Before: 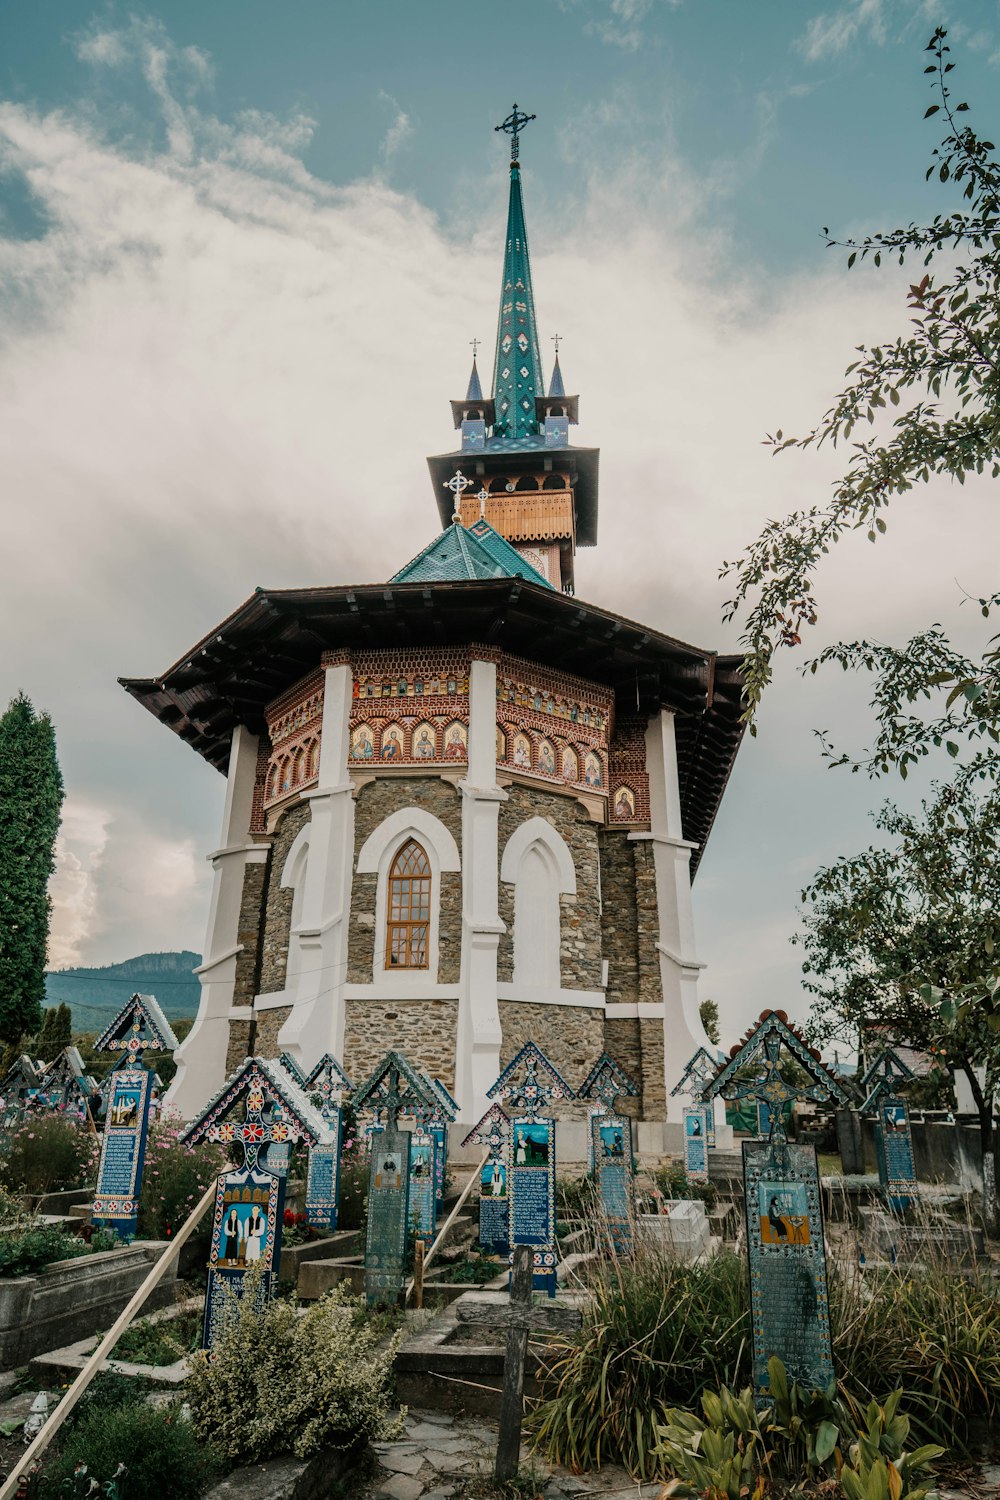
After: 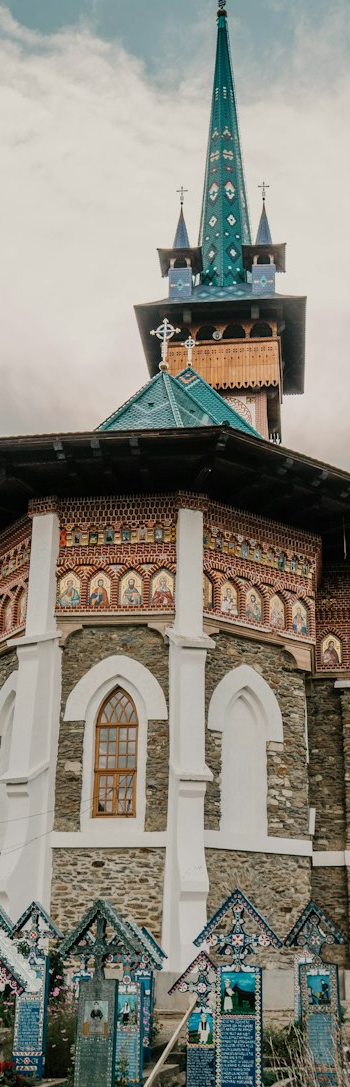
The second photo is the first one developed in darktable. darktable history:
crop and rotate: left 29.388%, top 10.165%, right 35.603%, bottom 17.322%
